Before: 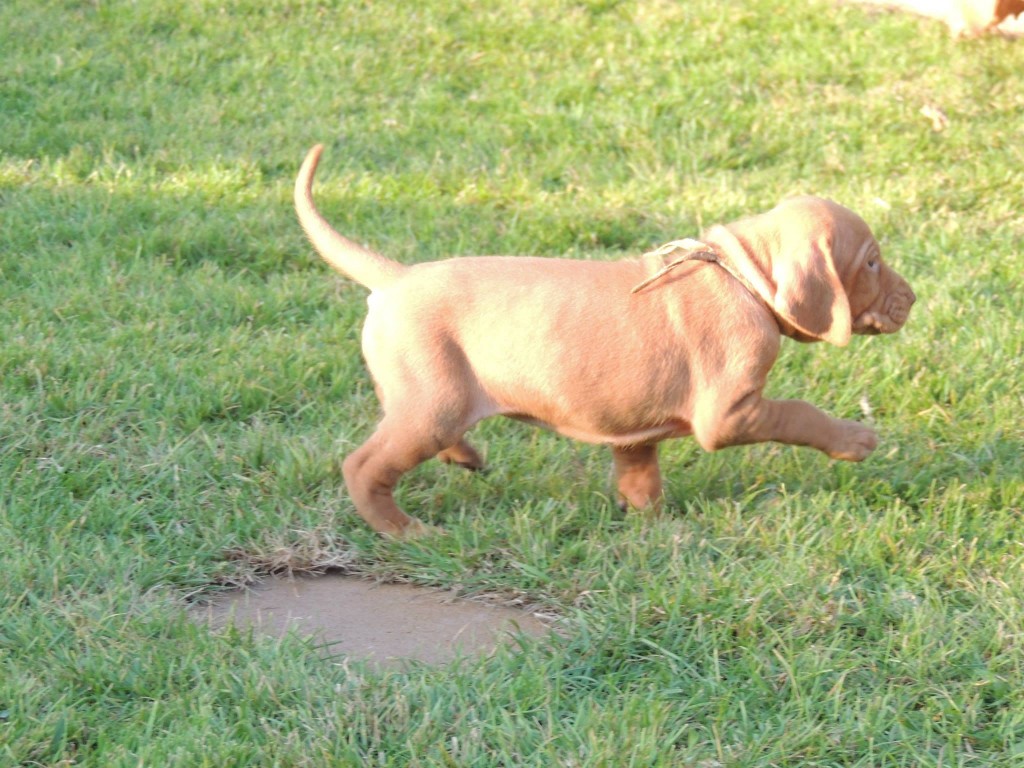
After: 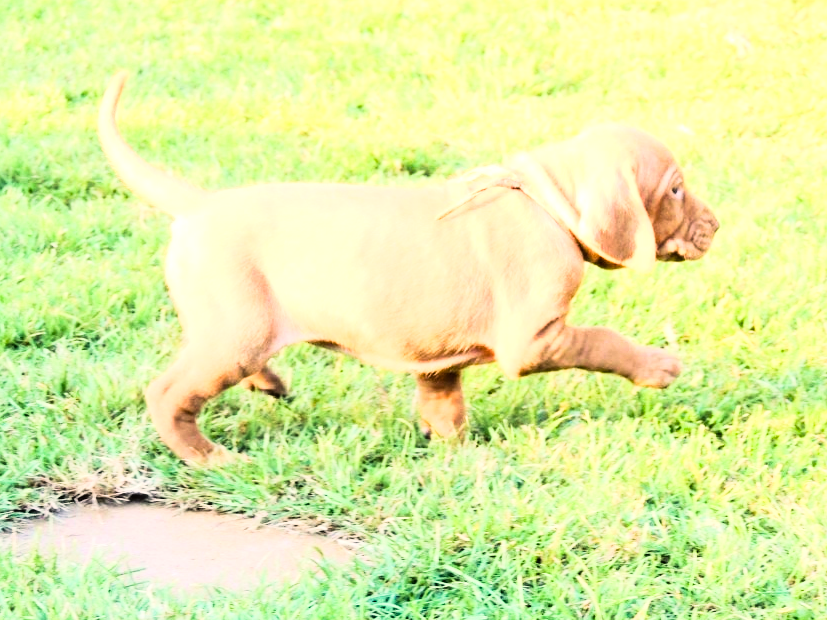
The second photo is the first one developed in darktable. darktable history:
color balance rgb: shadows lift › chroma 2.79%, shadows lift › hue 190.66°, power › hue 171.85°, highlights gain › chroma 2.16%, highlights gain › hue 75.26°, global offset › luminance -0.51%, perceptual saturation grading › highlights -33.8%, perceptual saturation grading › mid-tones 14.98%, perceptual saturation grading › shadows 48.43%, perceptual brilliance grading › highlights 15.68%, perceptual brilliance grading › mid-tones 6.62%, perceptual brilliance grading › shadows -14.98%, global vibrance 11.32%, contrast 5.05%
rgb curve: curves: ch0 [(0, 0) (0.21, 0.15) (0.24, 0.21) (0.5, 0.75) (0.75, 0.96) (0.89, 0.99) (1, 1)]; ch1 [(0, 0.02) (0.21, 0.13) (0.25, 0.2) (0.5, 0.67) (0.75, 0.9) (0.89, 0.97) (1, 1)]; ch2 [(0, 0.02) (0.21, 0.13) (0.25, 0.2) (0.5, 0.67) (0.75, 0.9) (0.89, 0.97) (1, 1)], compensate middle gray true
velvia: on, module defaults
crop: left 19.159%, top 9.58%, bottom 9.58%
white balance: emerald 1
